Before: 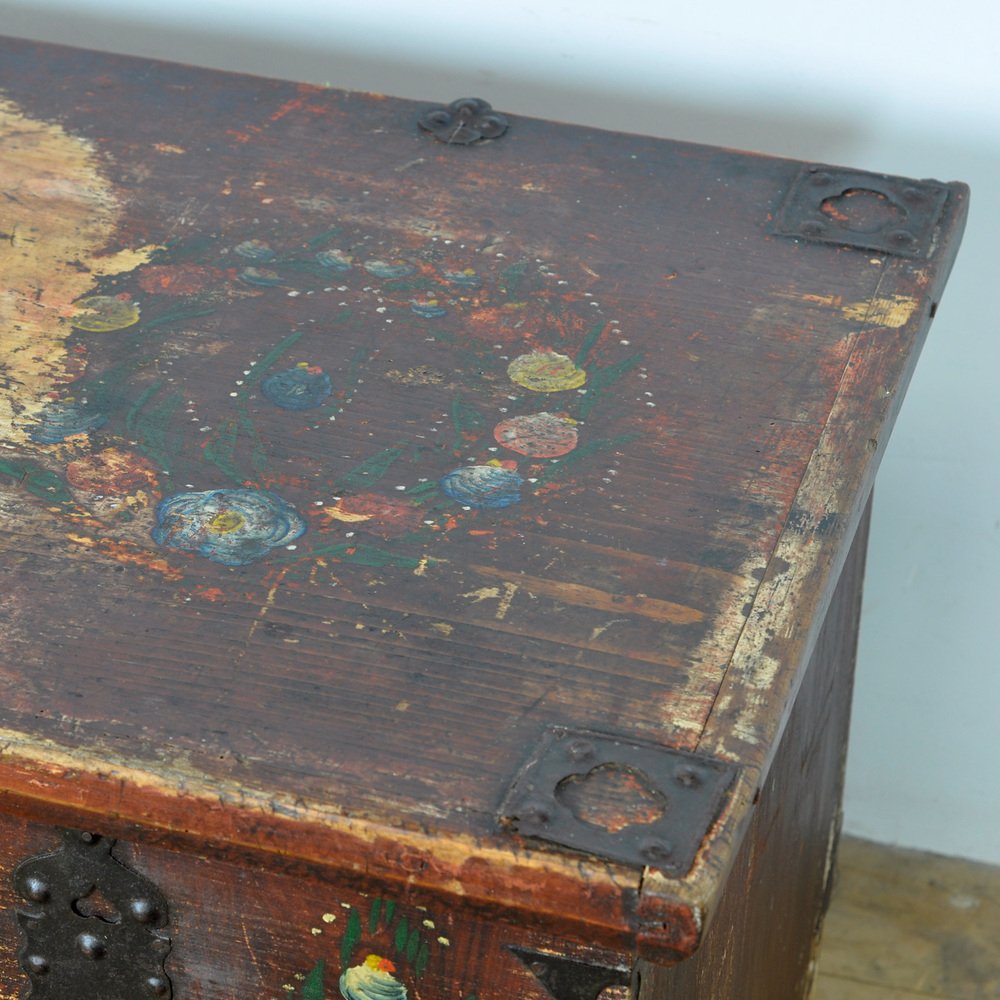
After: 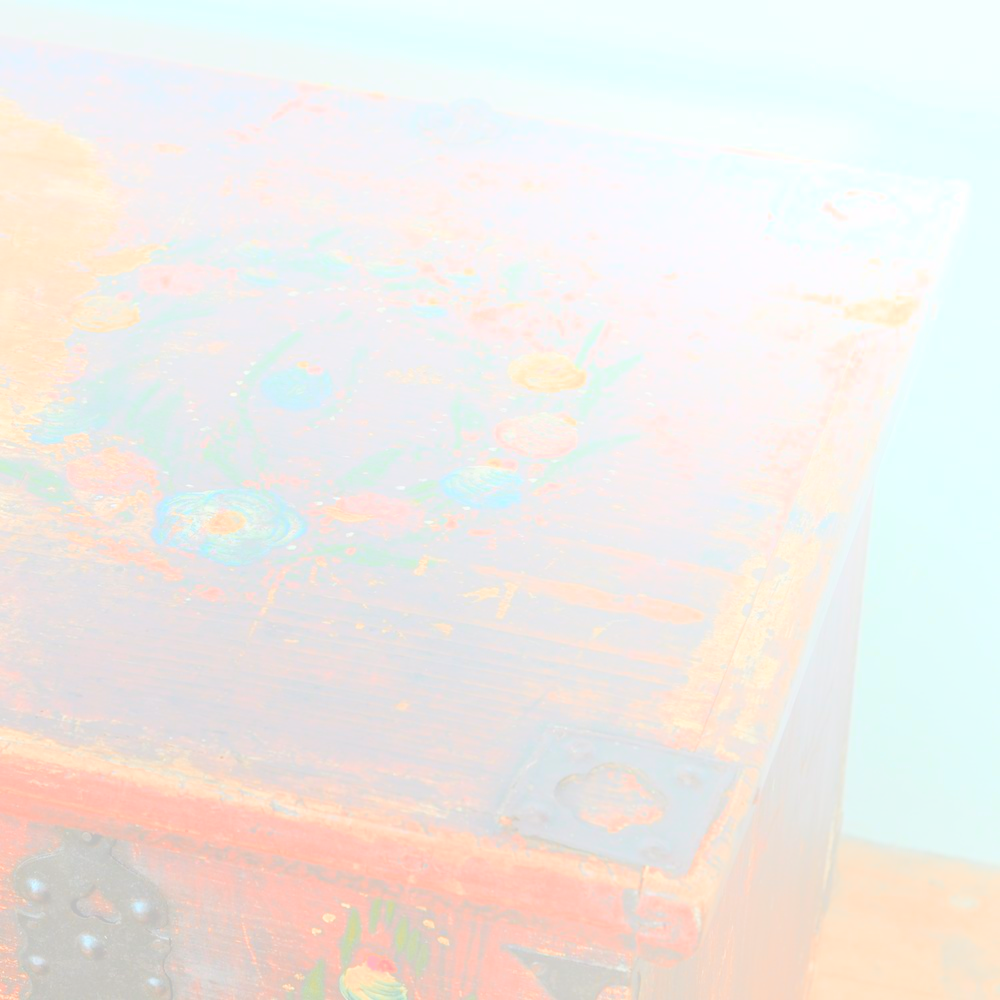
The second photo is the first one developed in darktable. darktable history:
bloom: size 85%, threshold 5%, strength 85%
color zones: curves: ch2 [(0, 0.488) (0.143, 0.417) (0.286, 0.212) (0.429, 0.179) (0.571, 0.154) (0.714, 0.415) (0.857, 0.495) (1, 0.488)]
contrast brightness saturation: contrast 0.01, saturation -0.05
